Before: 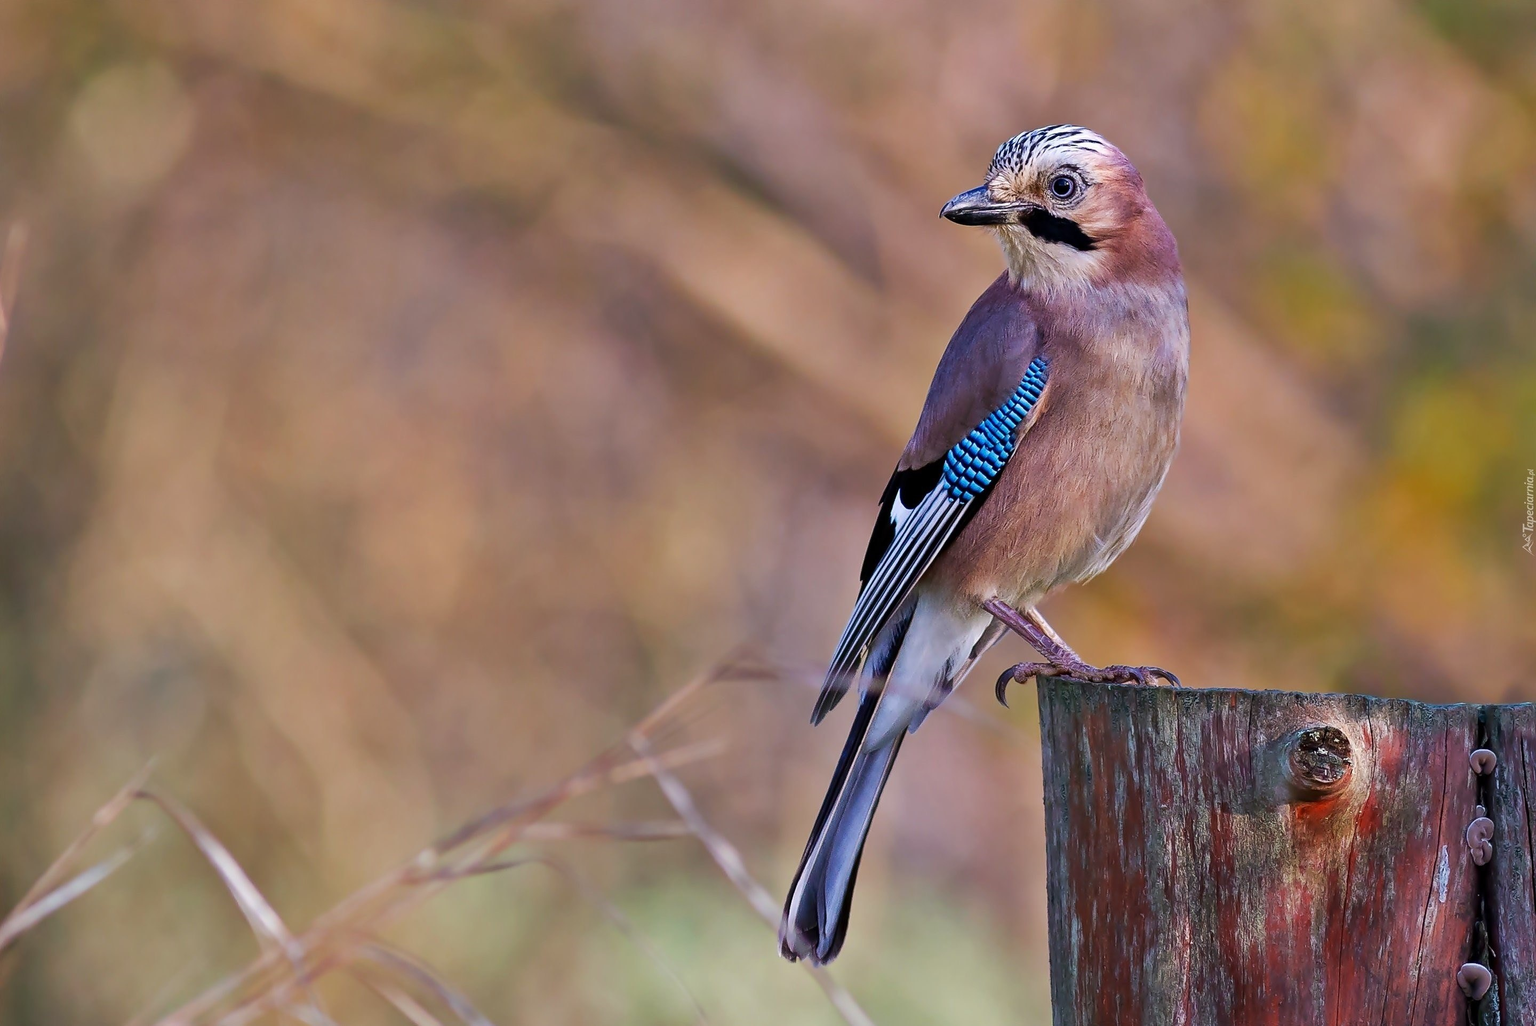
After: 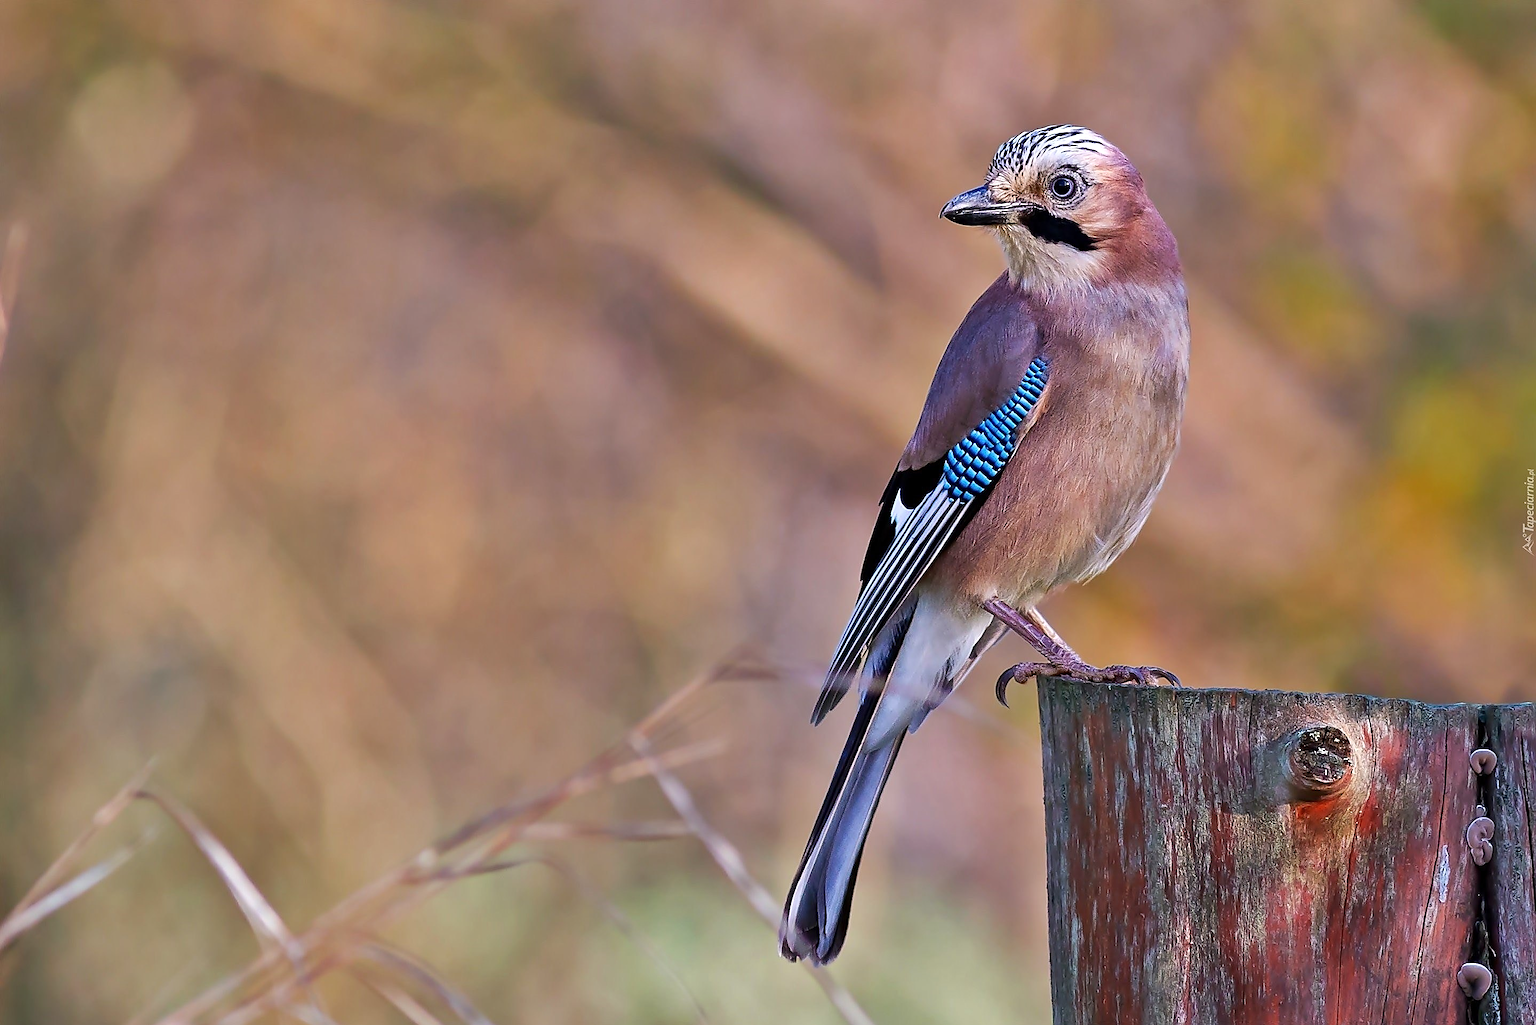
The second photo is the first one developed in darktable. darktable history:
shadows and highlights: highlights color adjustment 0%, soften with gaussian
sharpen: on, module defaults
exposure: exposure 0.178 EV, compensate exposure bias true, compensate highlight preservation false
